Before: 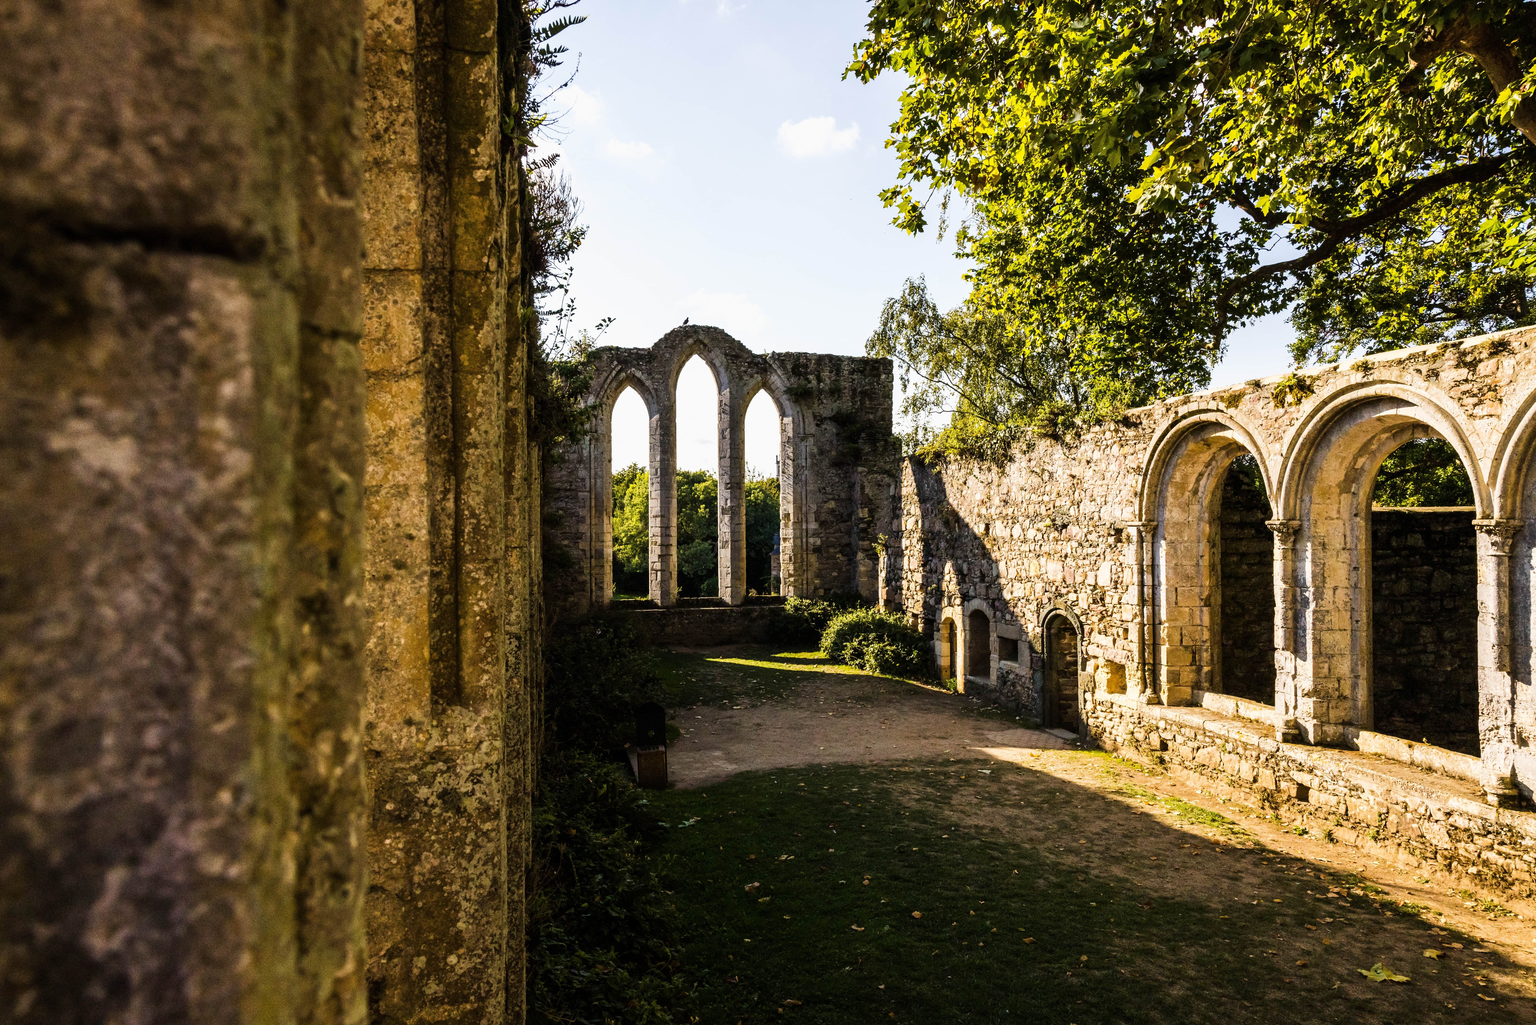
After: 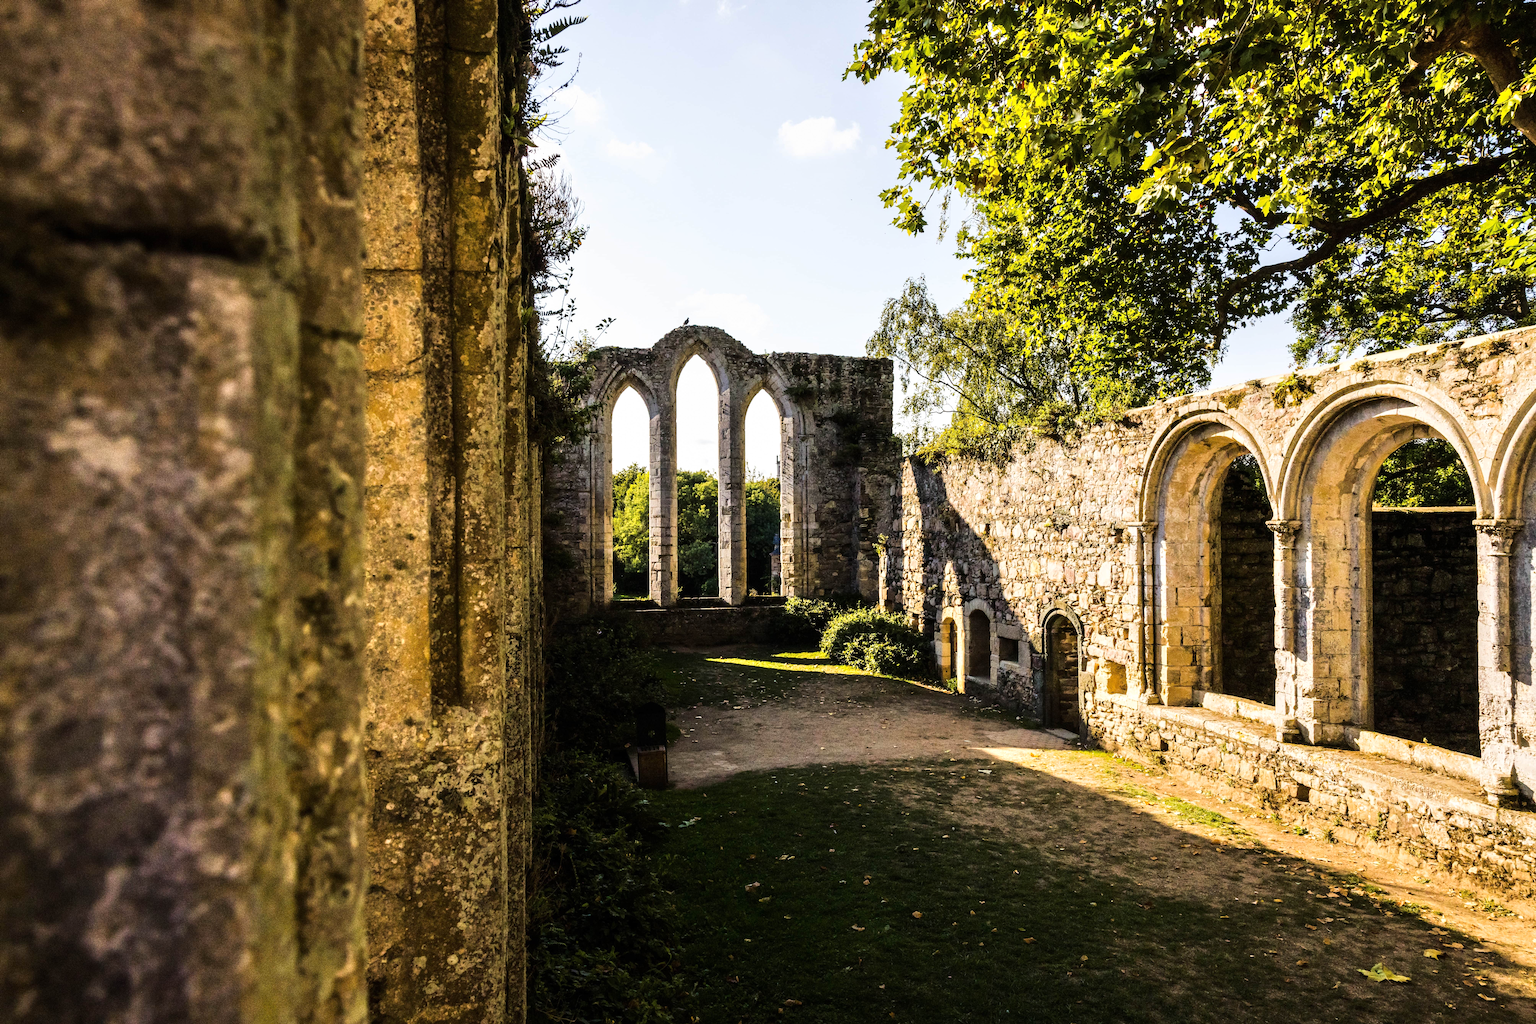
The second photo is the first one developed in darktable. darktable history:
tone equalizer: -8 EV 0.003 EV, -7 EV -0.016 EV, -6 EV 0.019 EV, -5 EV 0.036 EV, -4 EV 0.254 EV, -3 EV 0.67 EV, -2 EV 0.565 EV, -1 EV 0.17 EV, +0 EV 0.039 EV, mask exposure compensation -0.506 EV
